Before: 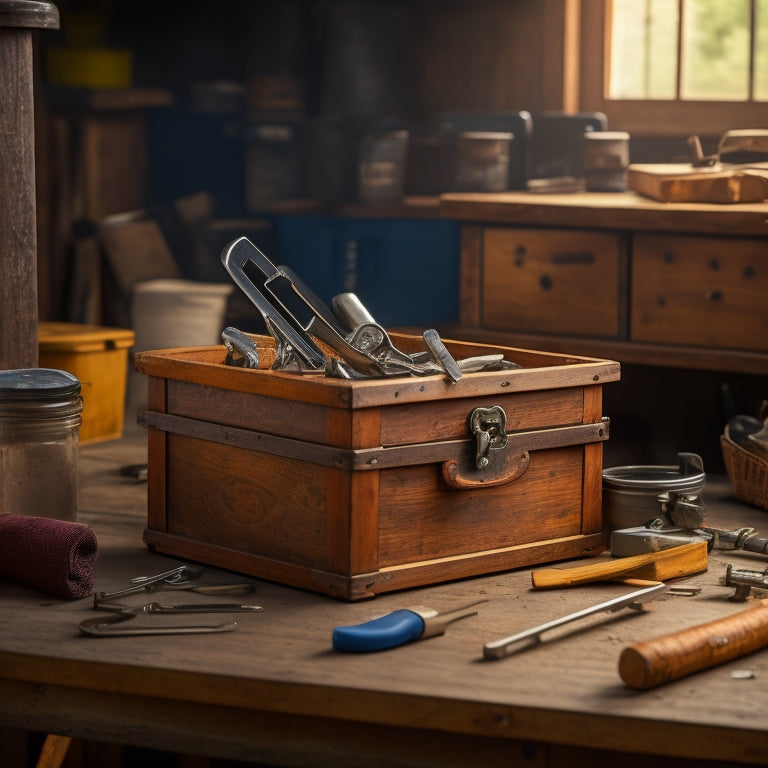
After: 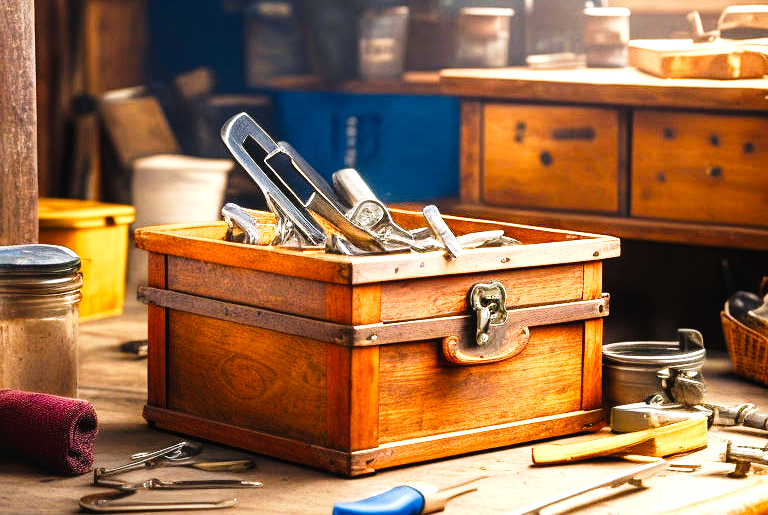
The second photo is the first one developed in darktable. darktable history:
local contrast: highlights 104%, shadows 100%, detail 119%, midtone range 0.2
base curve: curves: ch0 [(0, 0) (0.989, 0.992)], preserve colors none
crop: top 16.222%, bottom 16.687%
exposure: black level correction 0, exposure 1.199 EV, compensate highlight preservation false
color balance rgb: shadows lift › chroma 1.905%, shadows lift › hue 262.15°, perceptual saturation grading › global saturation 20%, perceptual saturation grading › highlights -25.294%, perceptual saturation grading › shadows 49.245%
tone equalizer: -8 EV -0.77 EV, -7 EV -0.675 EV, -6 EV -0.609 EV, -5 EV -0.38 EV, -3 EV 0.383 EV, -2 EV 0.6 EV, -1 EV 0.677 EV, +0 EV 0.726 EV
tone curve: curves: ch0 [(0, 0.036) (0.037, 0.042) (0.167, 0.143) (0.433, 0.502) (0.531, 0.637) (0.696, 0.825) (0.856, 0.92) (1, 0.98)]; ch1 [(0, 0) (0.424, 0.383) (0.482, 0.459) (0.501, 0.5) (0.522, 0.526) (0.559, 0.563) (0.604, 0.646) (0.715, 0.729) (1, 1)]; ch2 [(0, 0) (0.369, 0.388) (0.45, 0.48) (0.499, 0.502) (0.504, 0.504) (0.512, 0.526) (0.581, 0.595) (0.708, 0.786) (1, 1)], preserve colors none
